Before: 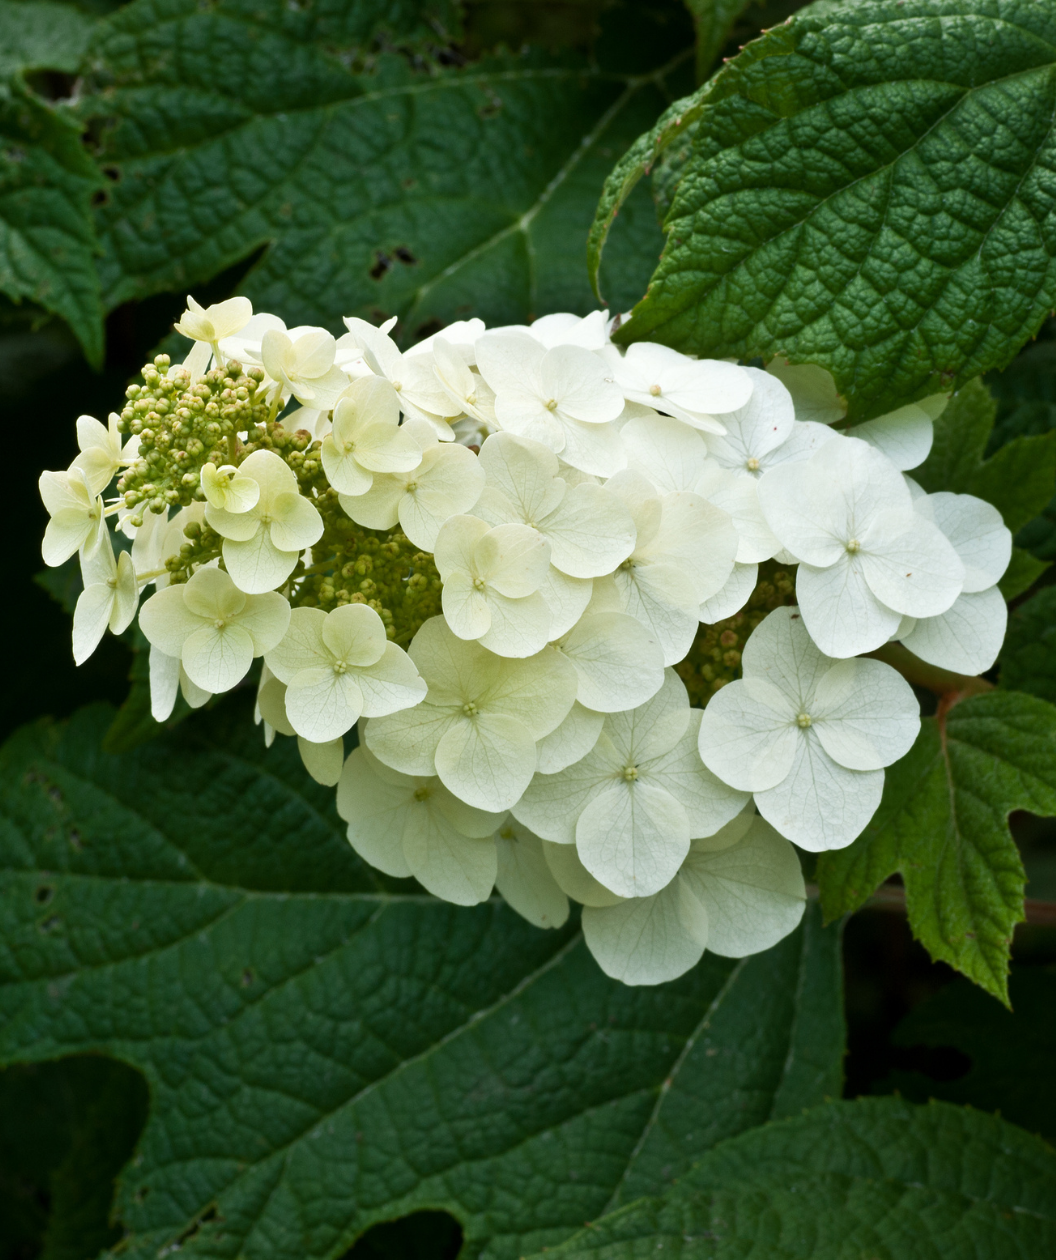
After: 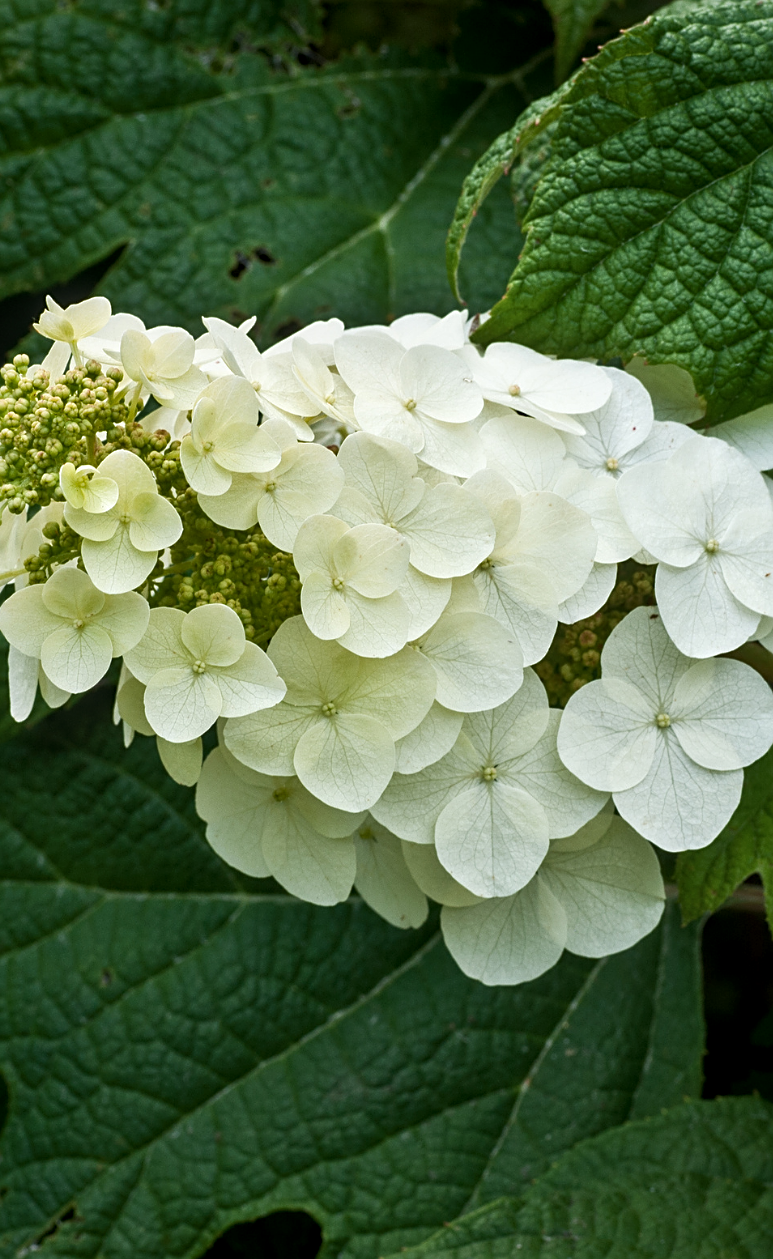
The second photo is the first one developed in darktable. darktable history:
crop: left 13.443%, right 13.31%
local contrast: on, module defaults
sharpen: on, module defaults
